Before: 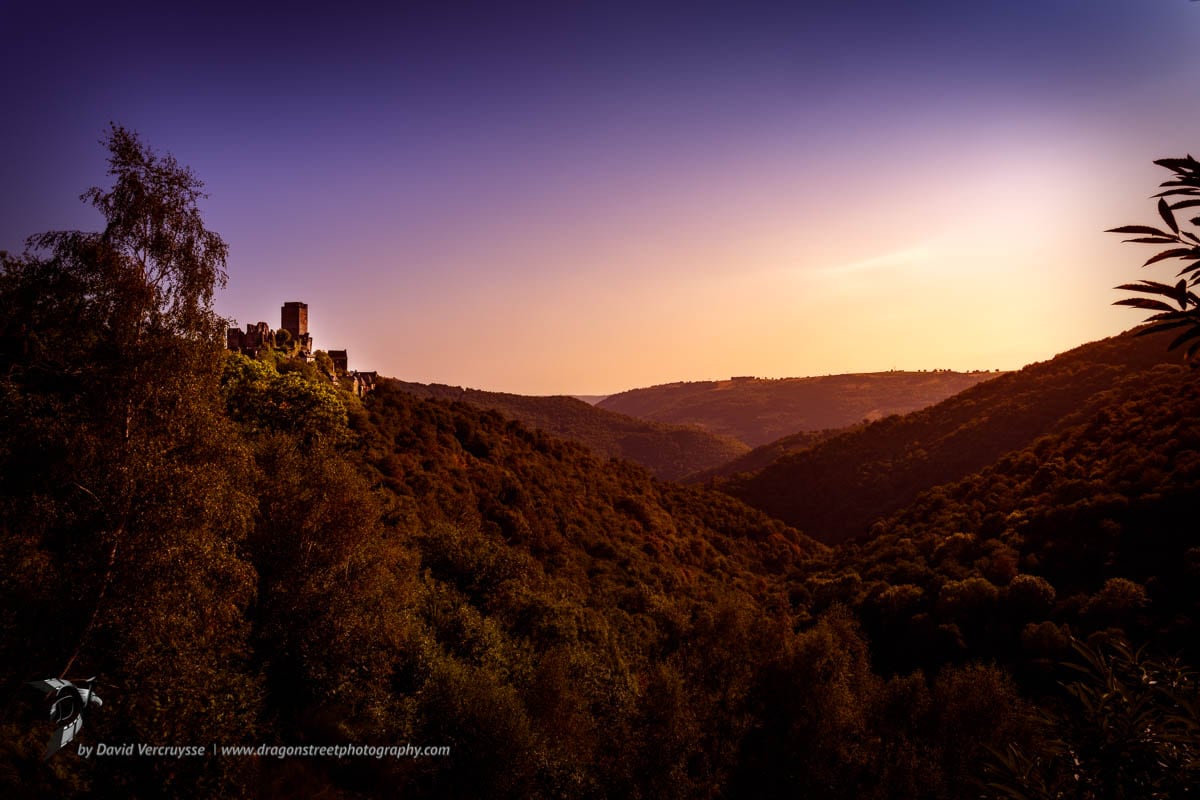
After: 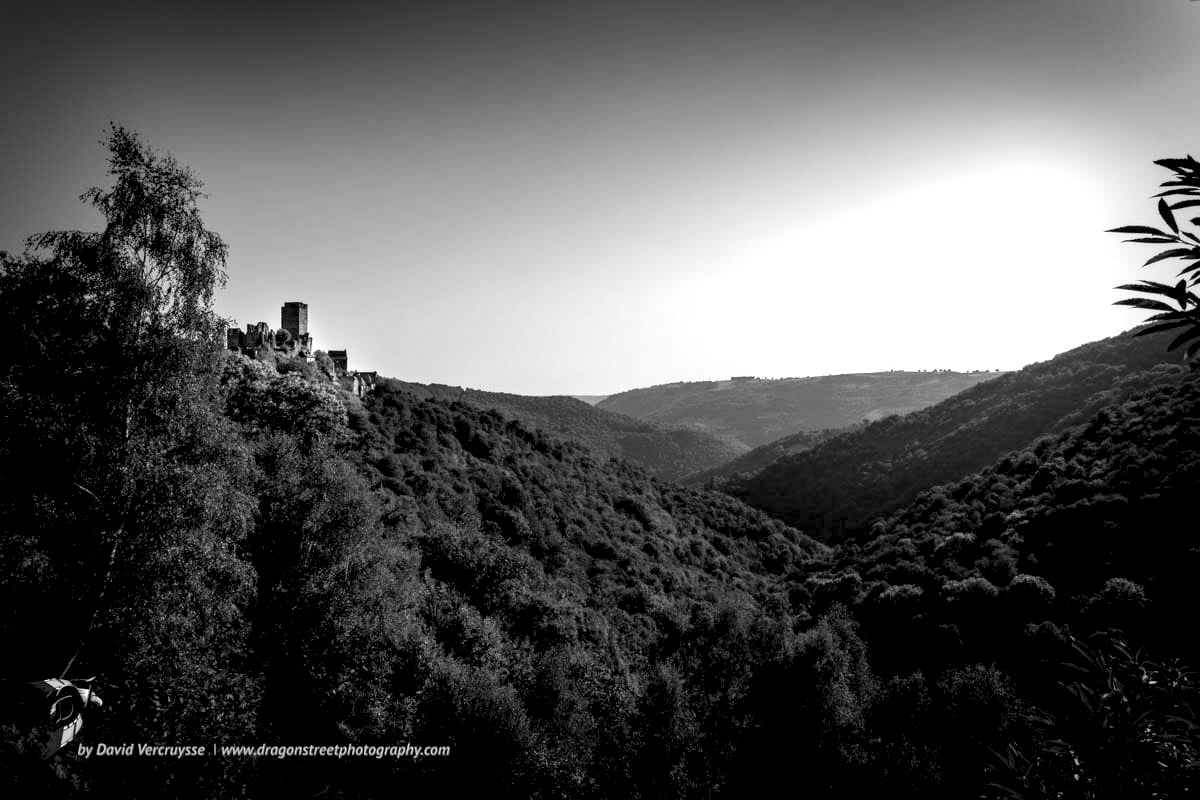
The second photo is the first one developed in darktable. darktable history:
levels: levels [0.036, 0.364, 0.827]
monochrome: on, module defaults
